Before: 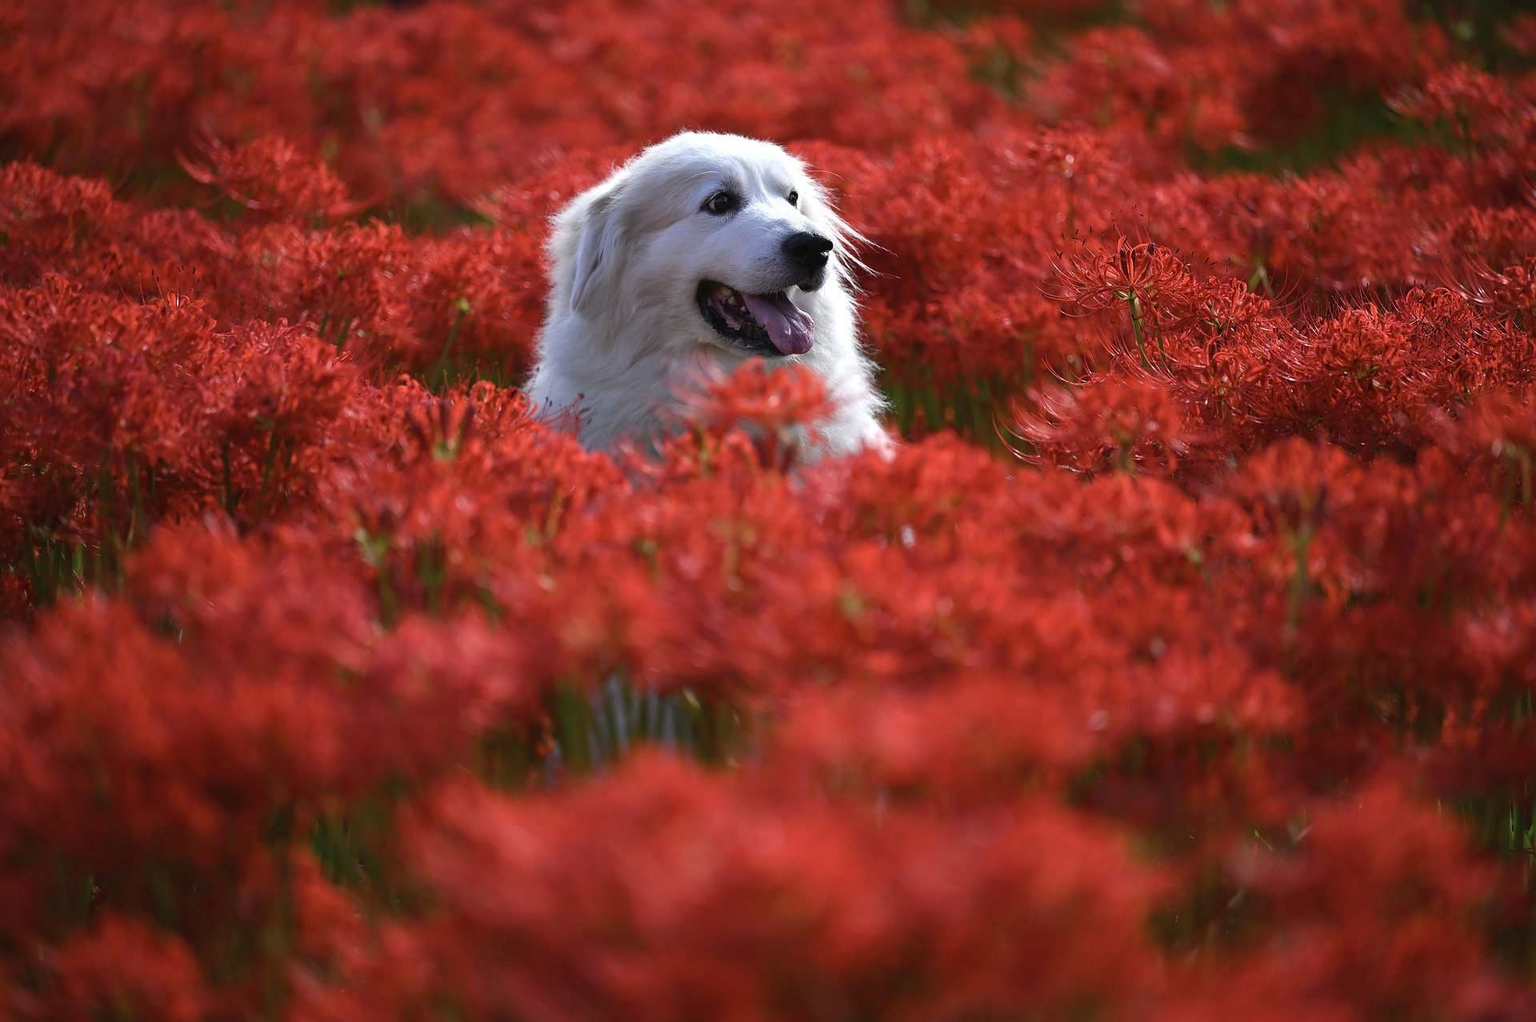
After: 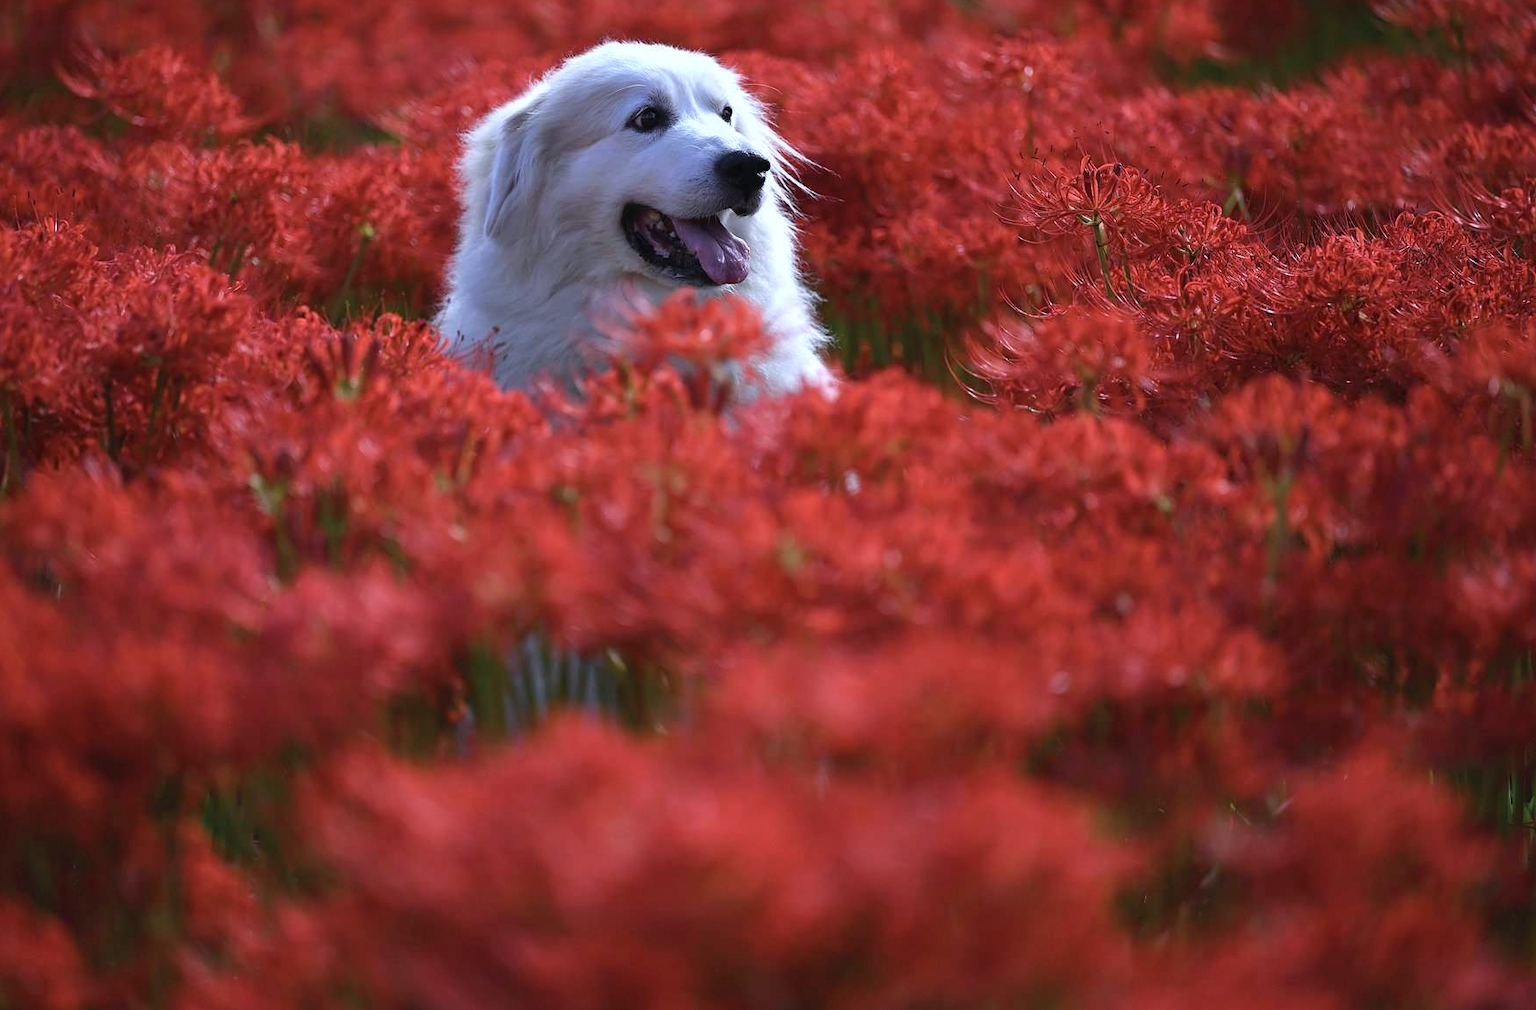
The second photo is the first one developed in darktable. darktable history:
crop and rotate: left 8.262%, top 9.226%
color calibration: illuminant as shot in camera, x 0.37, y 0.382, temperature 4313.32 K
tone equalizer: on, module defaults
